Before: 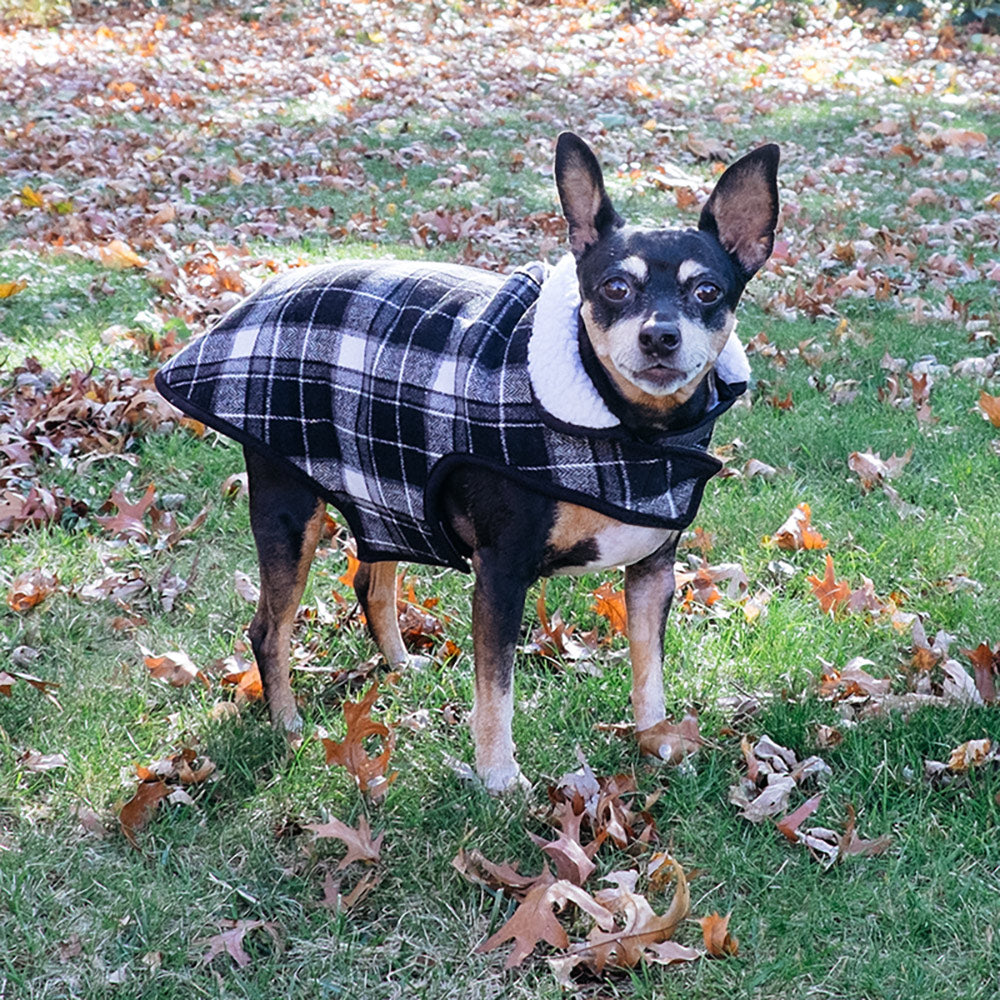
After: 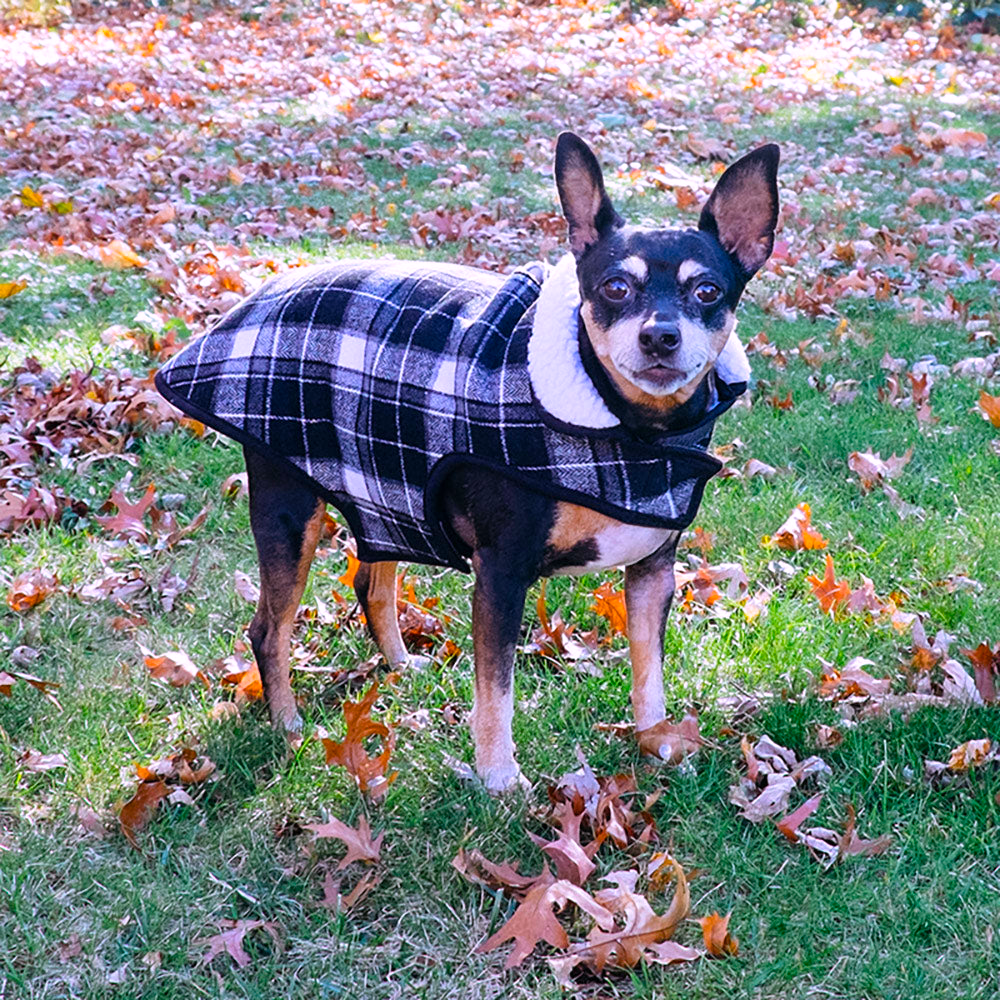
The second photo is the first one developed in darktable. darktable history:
white balance: red 1.05, blue 1.072
color balance rgb: linear chroma grading › global chroma 15%, perceptual saturation grading › global saturation 30%
